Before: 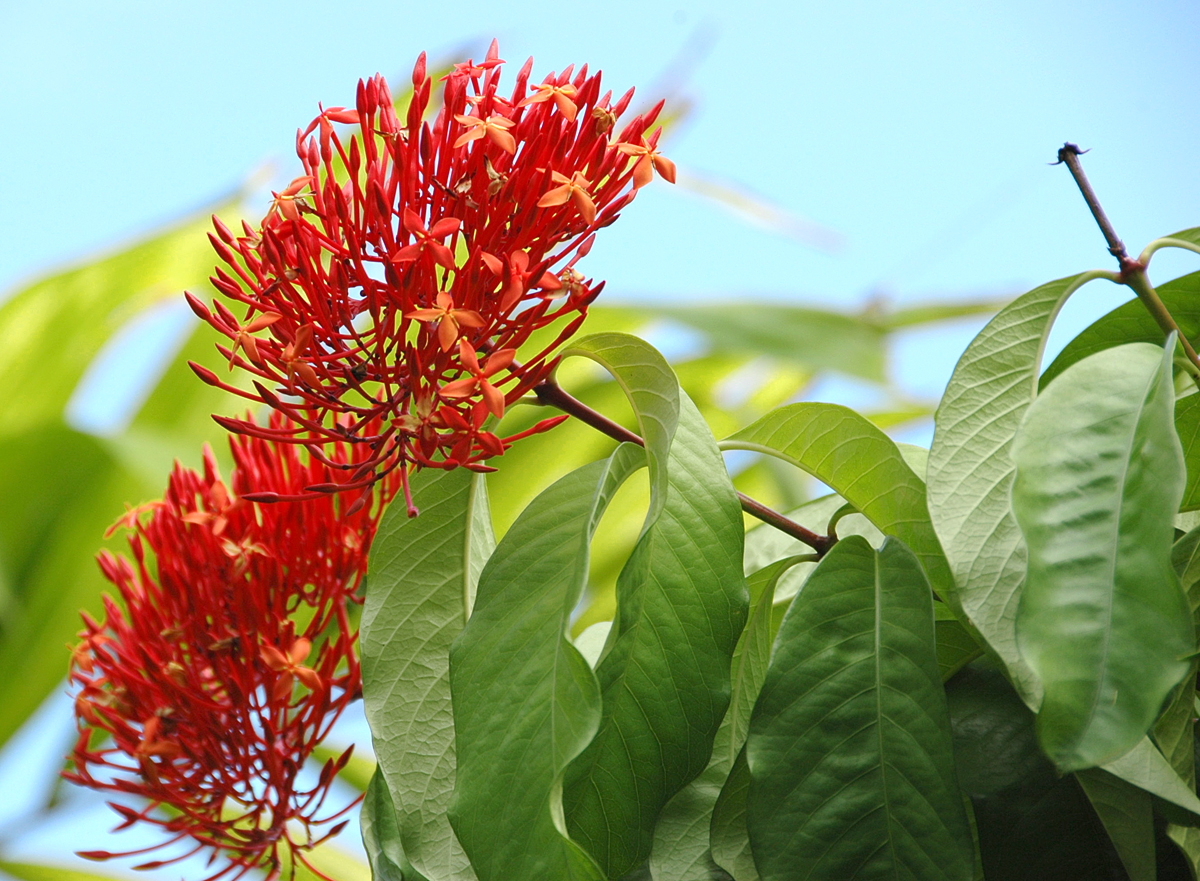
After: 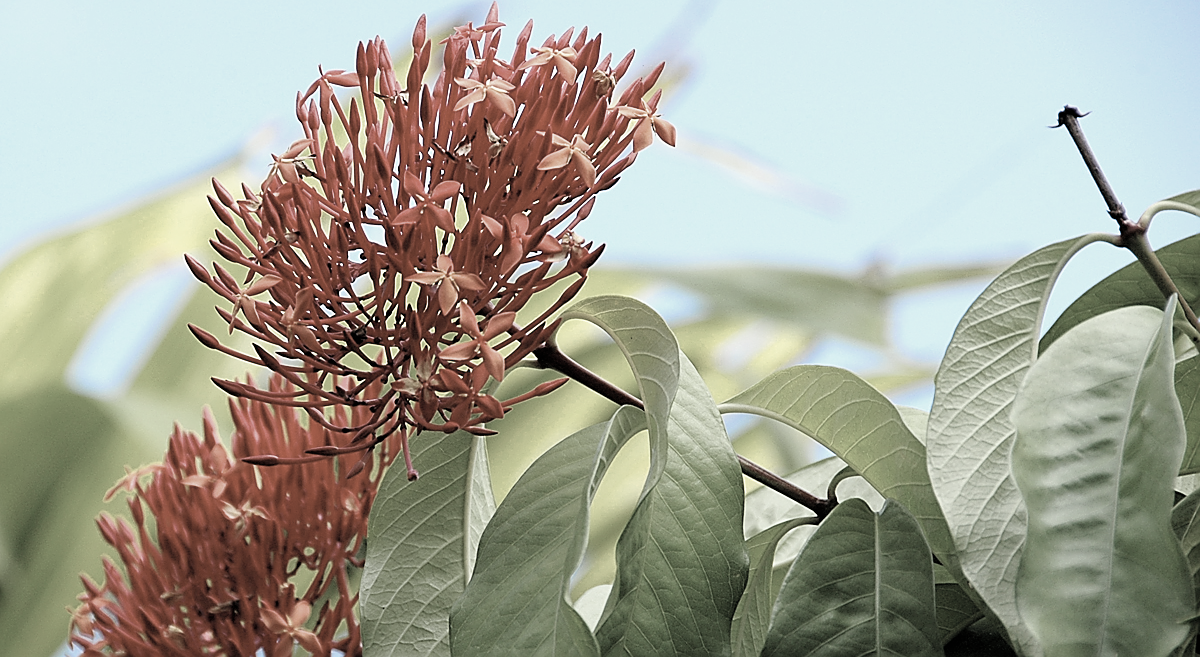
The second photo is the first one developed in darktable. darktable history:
sharpen: radius 1.403, amount 1.244, threshold 0.675
crop: top 4.237%, bottom 21.107%
color zones: curves: ch1 [(0.238, 0.163) (0.476, 0.2) (0.733, 0.322) (0.848, 0.134)]
filmic rgb: black relative exposure -4.91 EV, white relative exposure 2.84 EV, threshold 5.99 EV, hardness 3.7, enable highlight reconstruction true
